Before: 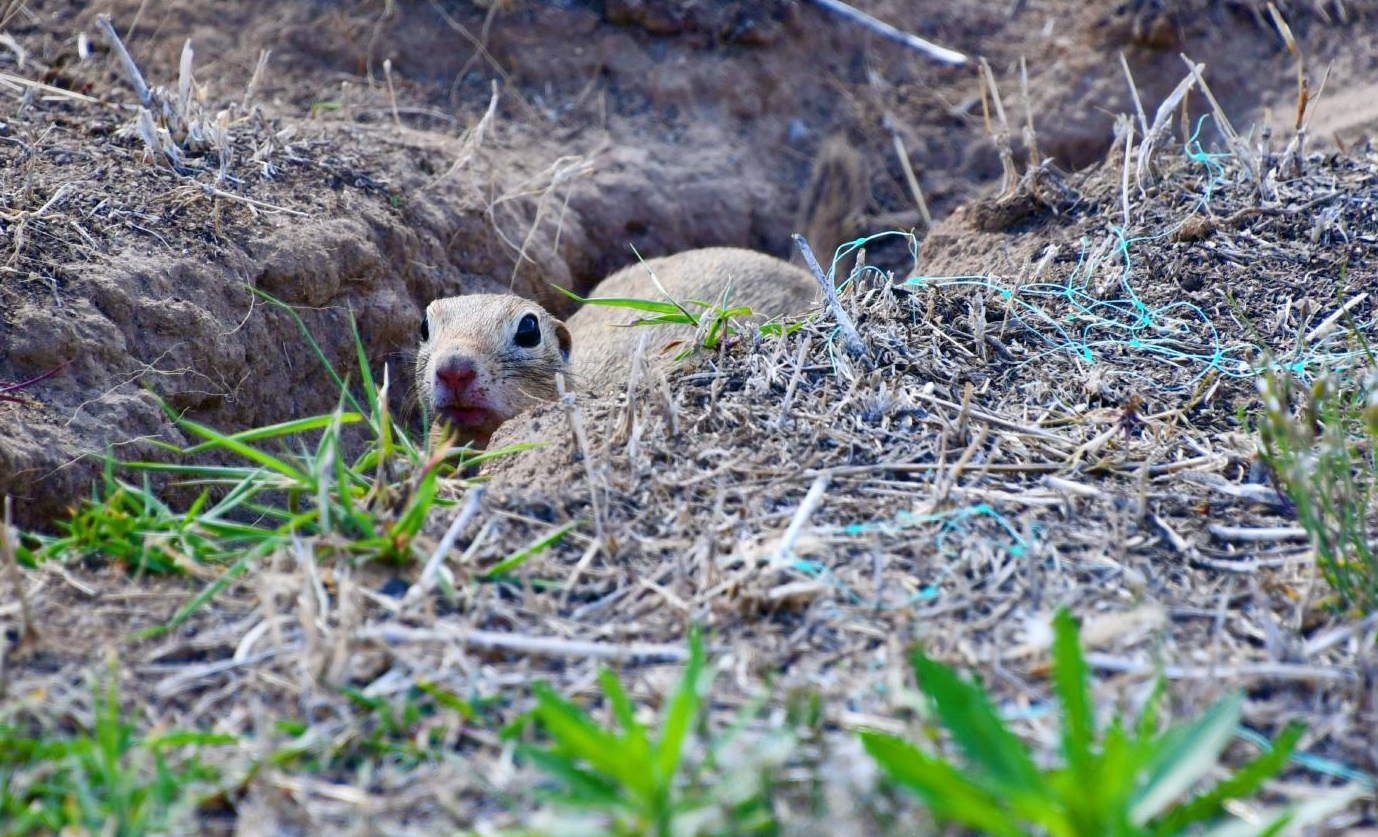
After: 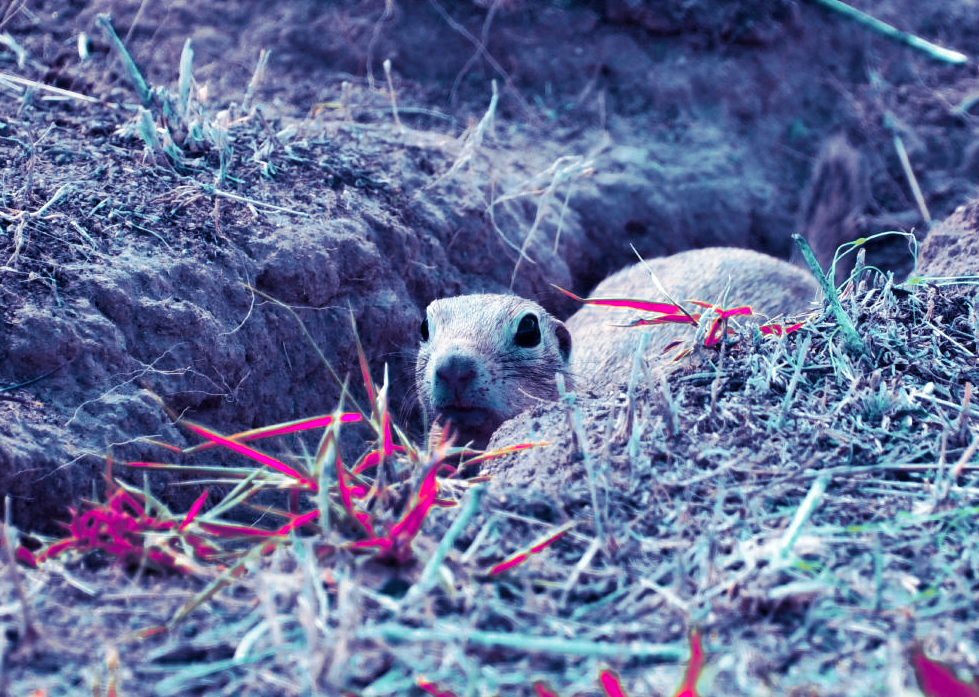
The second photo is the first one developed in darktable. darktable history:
split-toning: shadows › hue 242.67°, shadows › saturation 0.733, highlights › hue 45.33°, highlights › saturation 0.667, balance -53.304, compress 21.15%
white balance: red 1.042, blue 1.17
crop: right 28.885%, bottom 16.626%
exposure: black level correction 0.001, exposure 0.5 EV, compensate exposure bias true, compensate highlight preservation false
color zones: curves: ch0 [(0.826, 0.353)]; ch1 [(0.242, 0.647) (0.889, 0.342)]; ch2 [(0.246, 0.089) (0.969, 0.068)]
